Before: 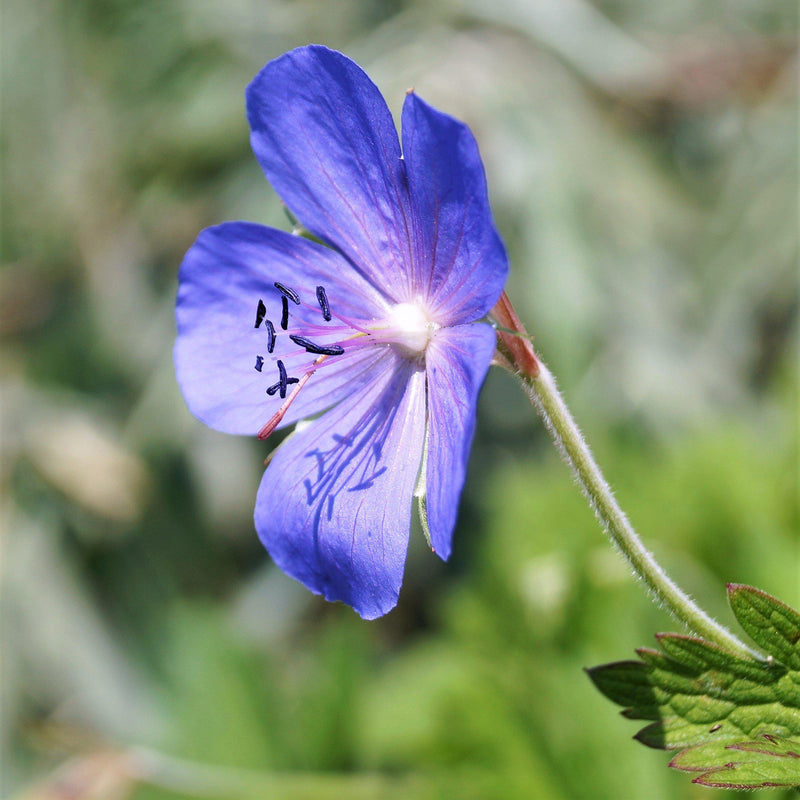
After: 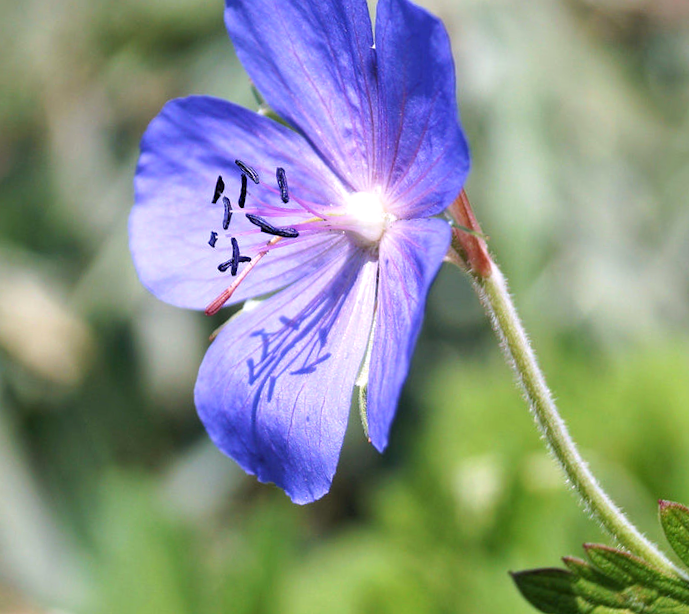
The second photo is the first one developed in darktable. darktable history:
rotate and perspective: rotation 5.12°, automatic cropping off
exposure: exposure 0.236 EV, compensate highlight preservation false
crop: left 9.712%, top 16.928%, right 10.845%, bottom 12.332%
